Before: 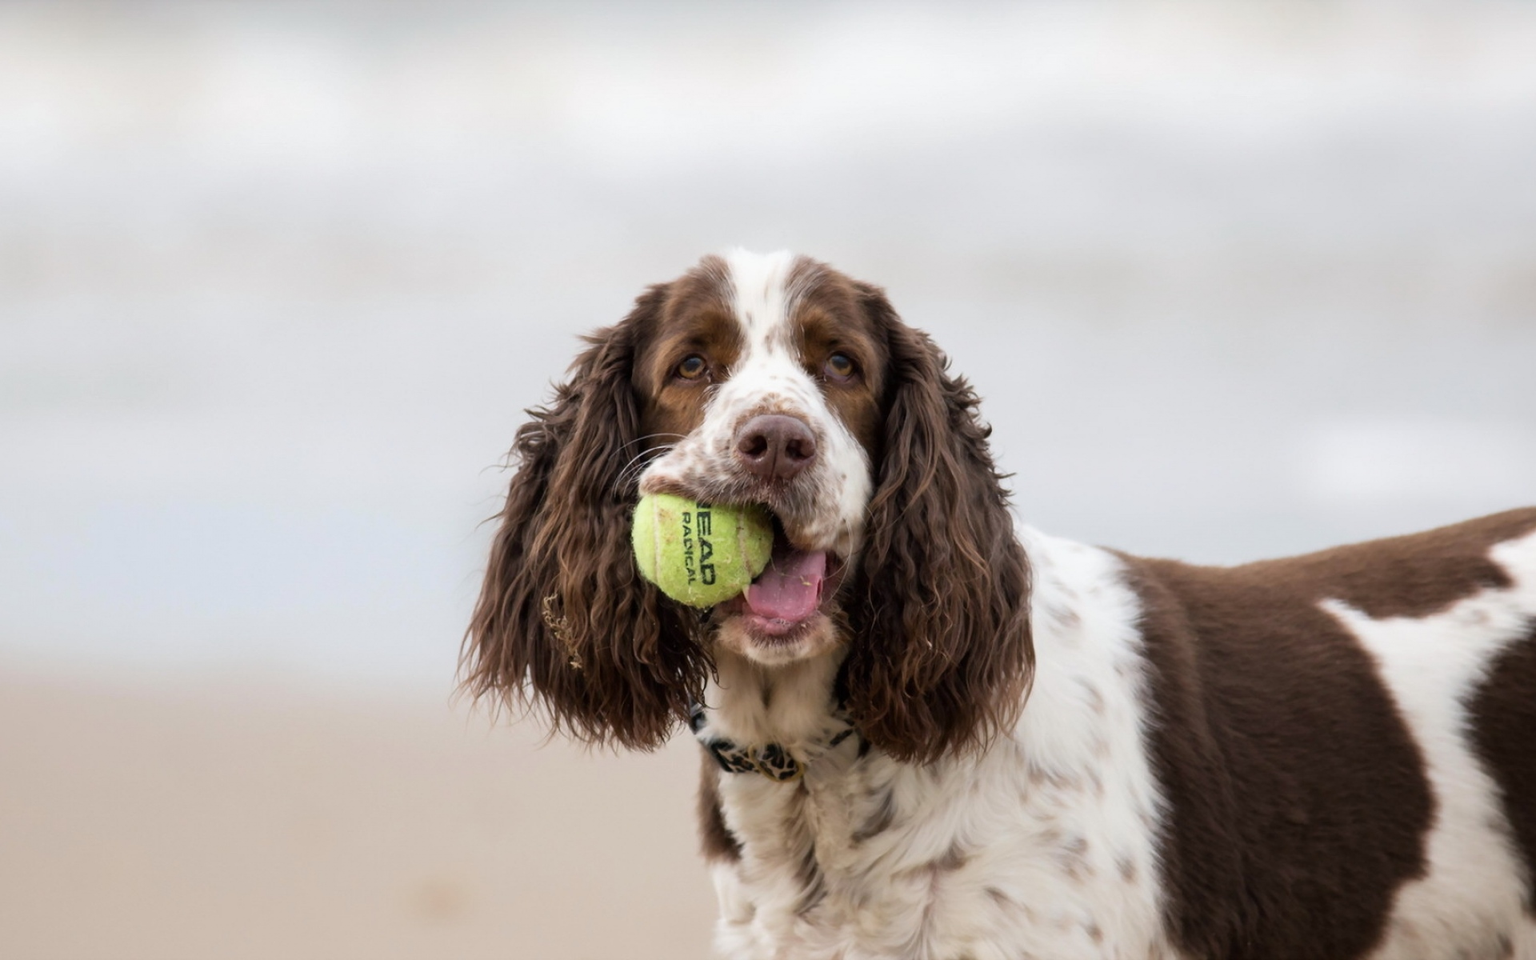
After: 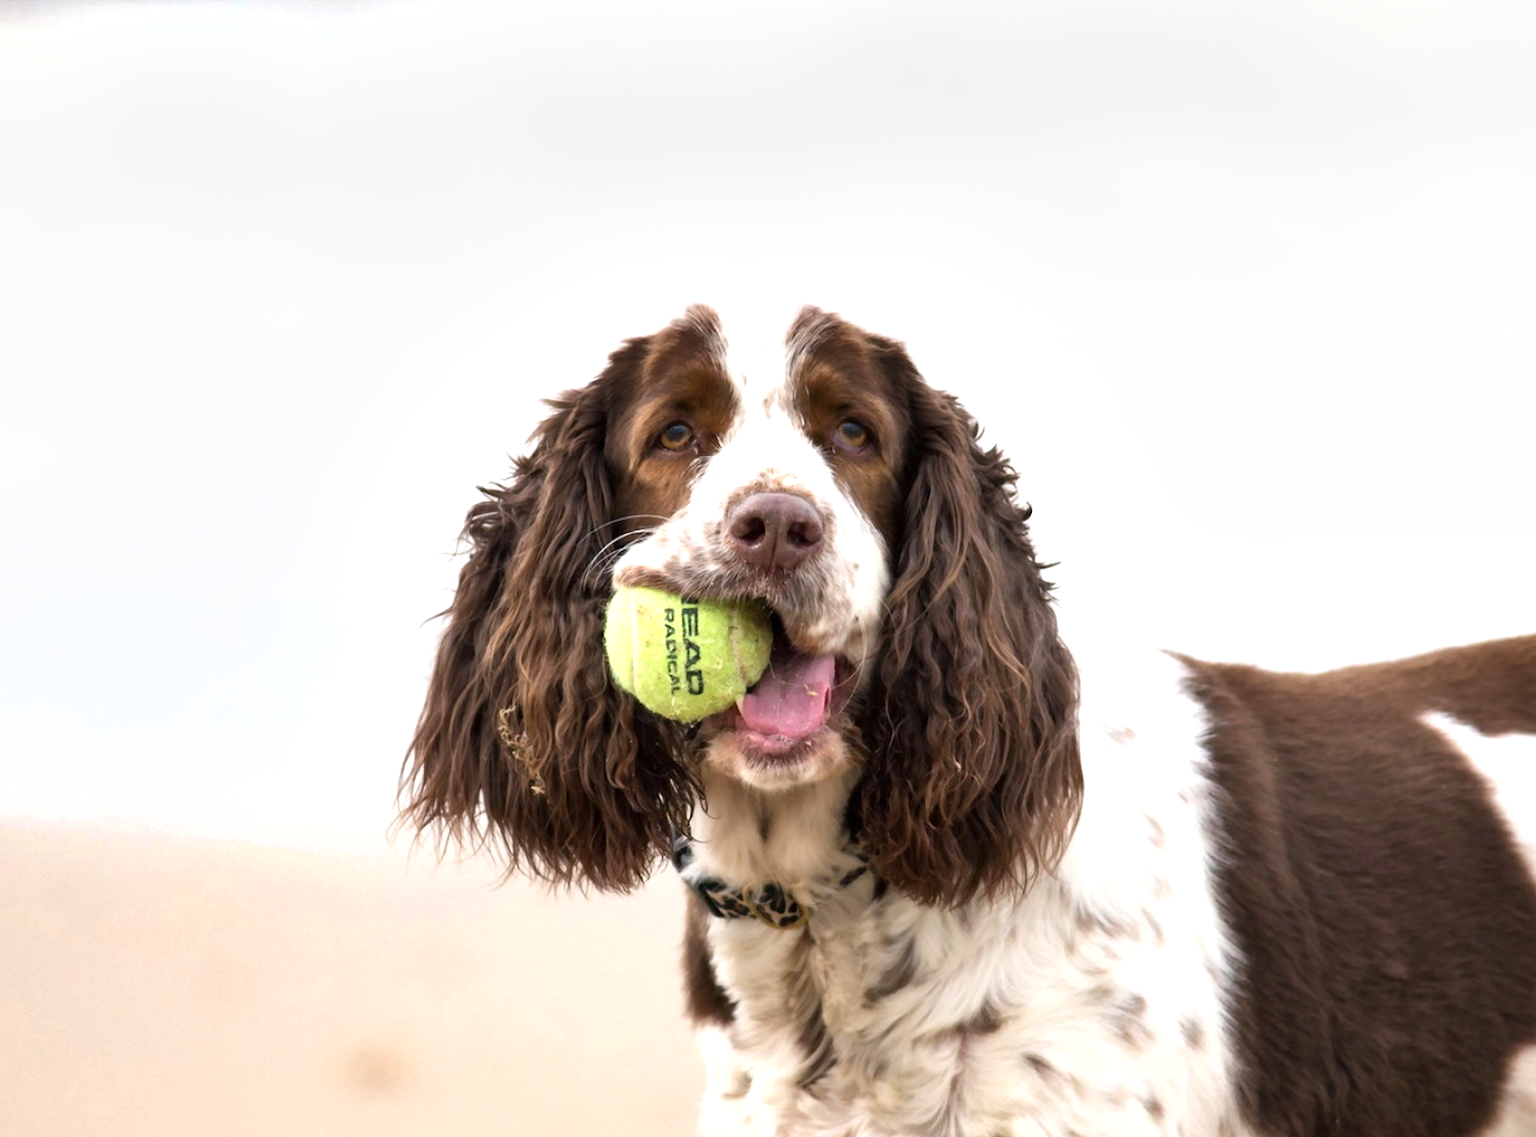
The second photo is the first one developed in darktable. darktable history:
exposure: exposure 0.766 EV, compensate highlight preservation false
crop: left 8.026%, right 7.374%
shadows and highlights: soften with gaussian
